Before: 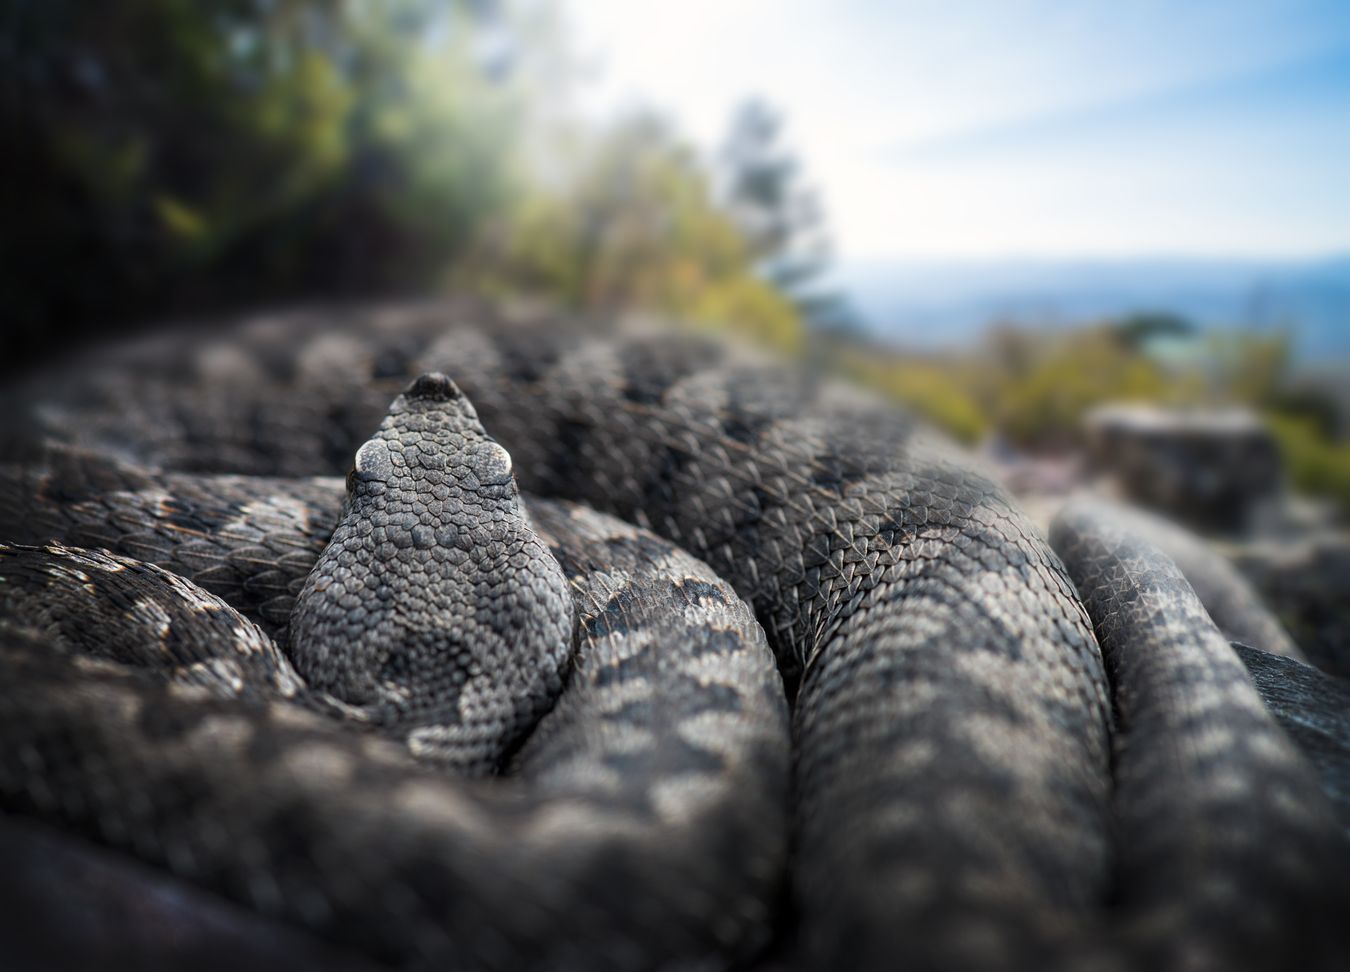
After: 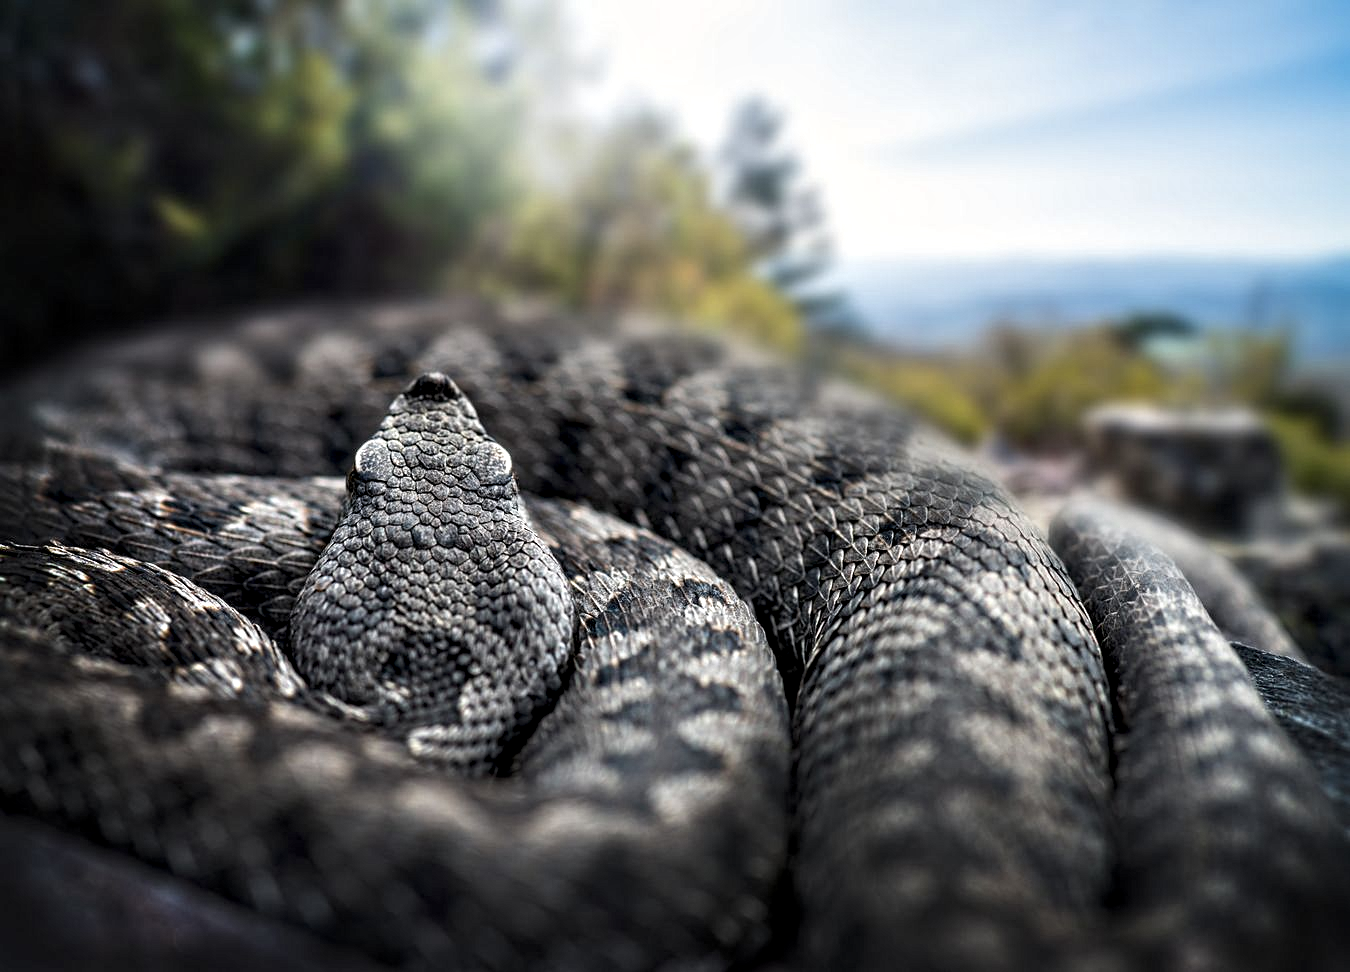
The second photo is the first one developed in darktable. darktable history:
contrast equalizer: octaves 7, y [[0.5, 0.542, 0.583, 0.625, 0.667, 0.708], [0.5 ×6], [0.5 ×6], [0 ×6], [0 ×6]]
shadows and highlights: radius 331.84, shadows 53.55, highlights -100, compress 94.63%, highlights color adjustment 73.23%, soften with gaussian
